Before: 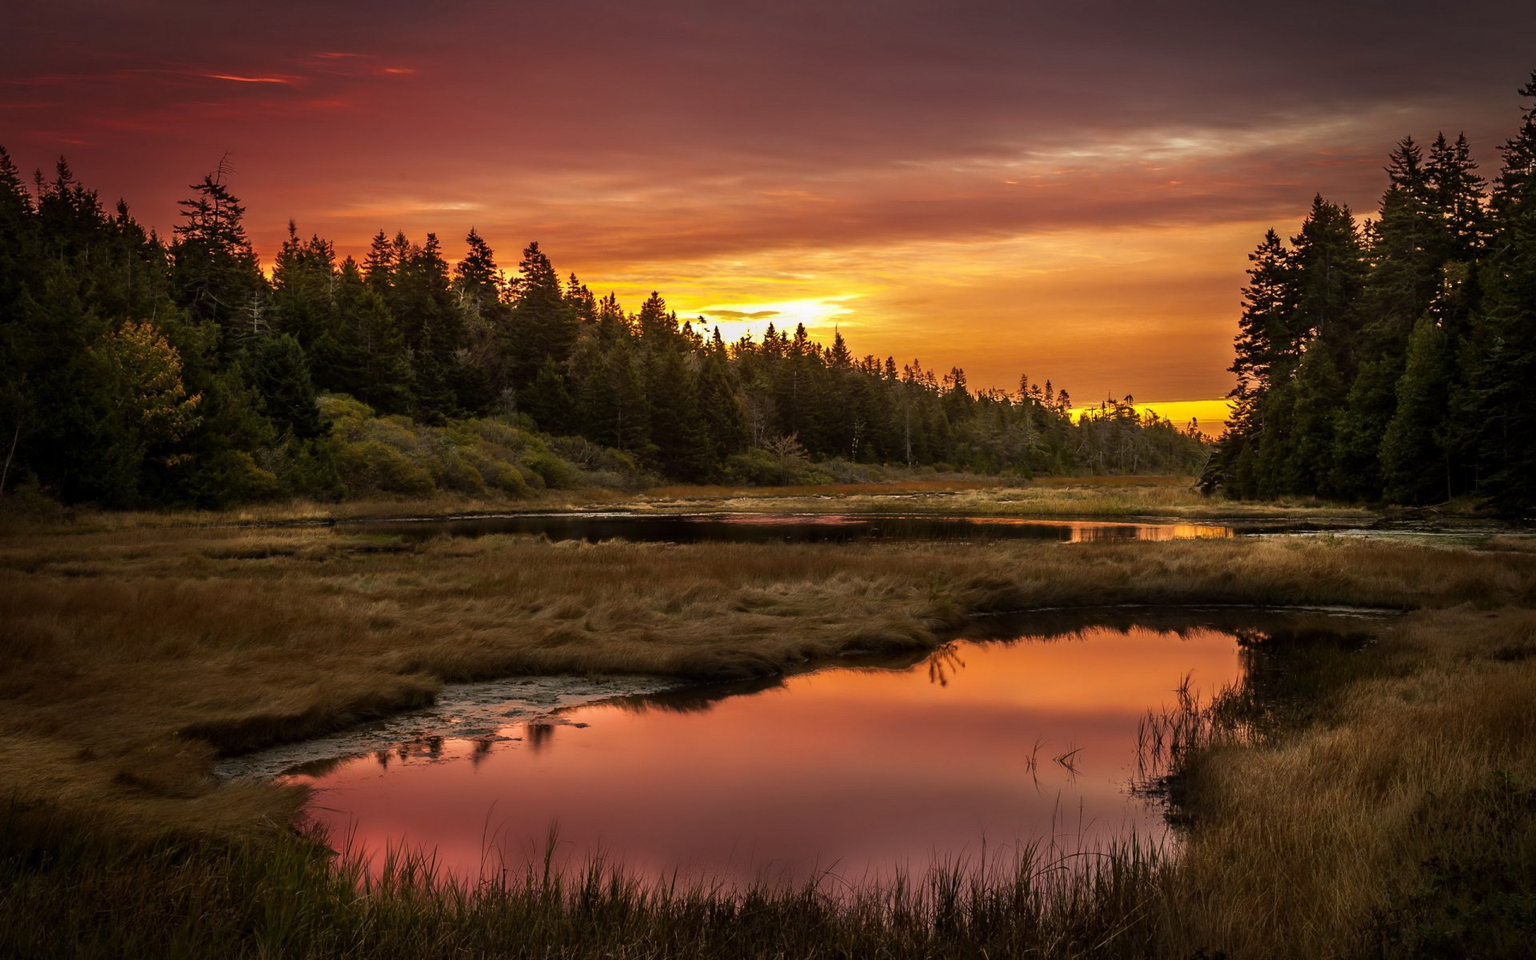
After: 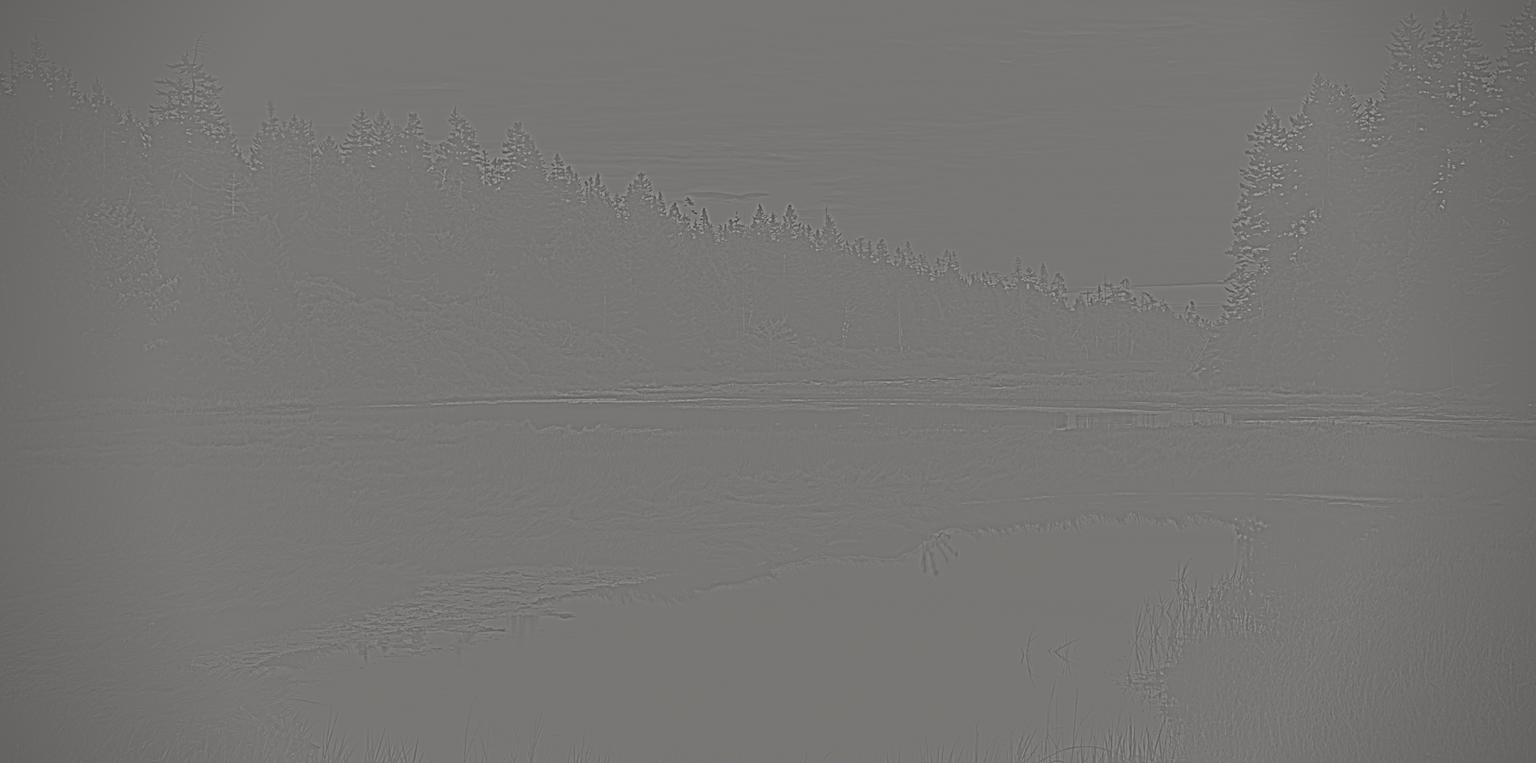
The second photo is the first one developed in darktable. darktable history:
shadows and highlights: on, module defaults
highpass: sharpness 9.84%, contrast boost 9.94%
vignetting: on, module defaults
crop and rotate: left 1.814%, top 12.818%, right 0.25%, bottom 9.225%
color correction: highlights a* 0.816, highlights b* 2.78, saturation 1.1
